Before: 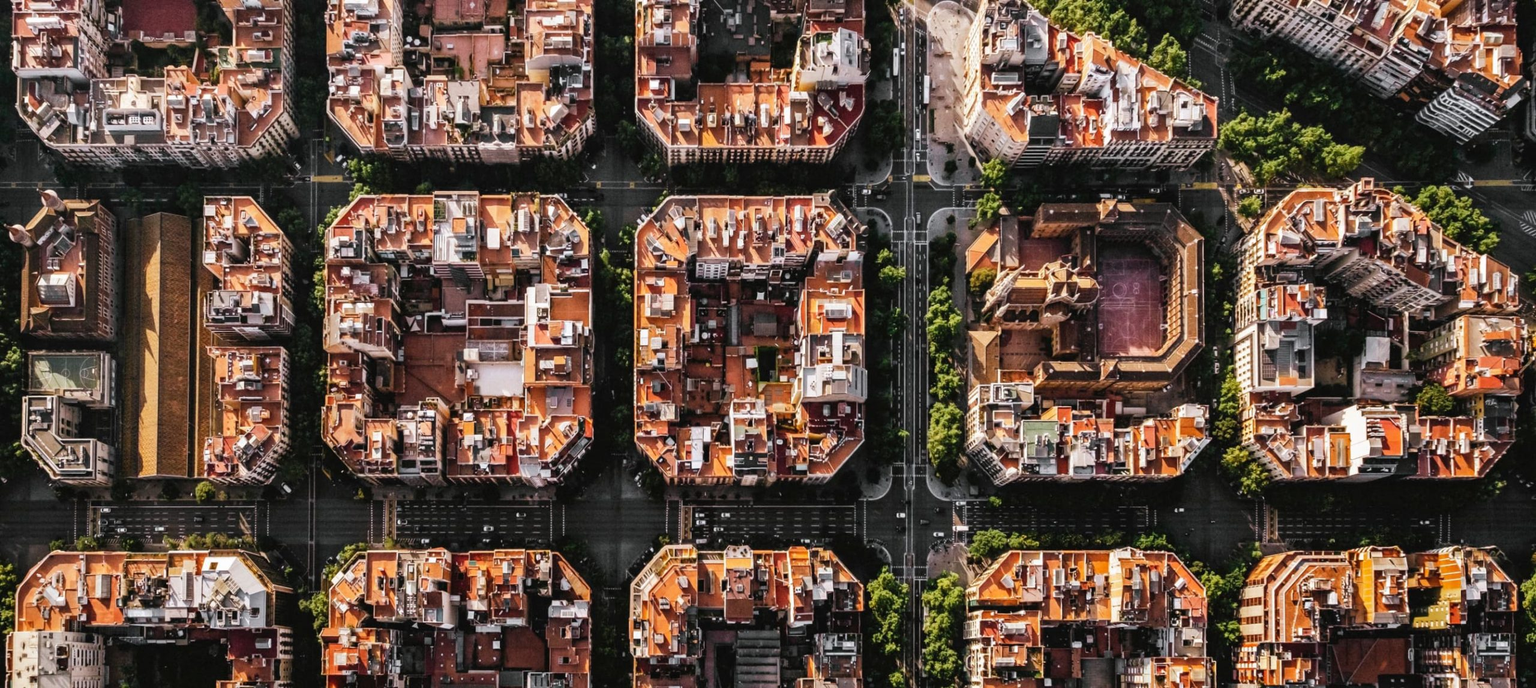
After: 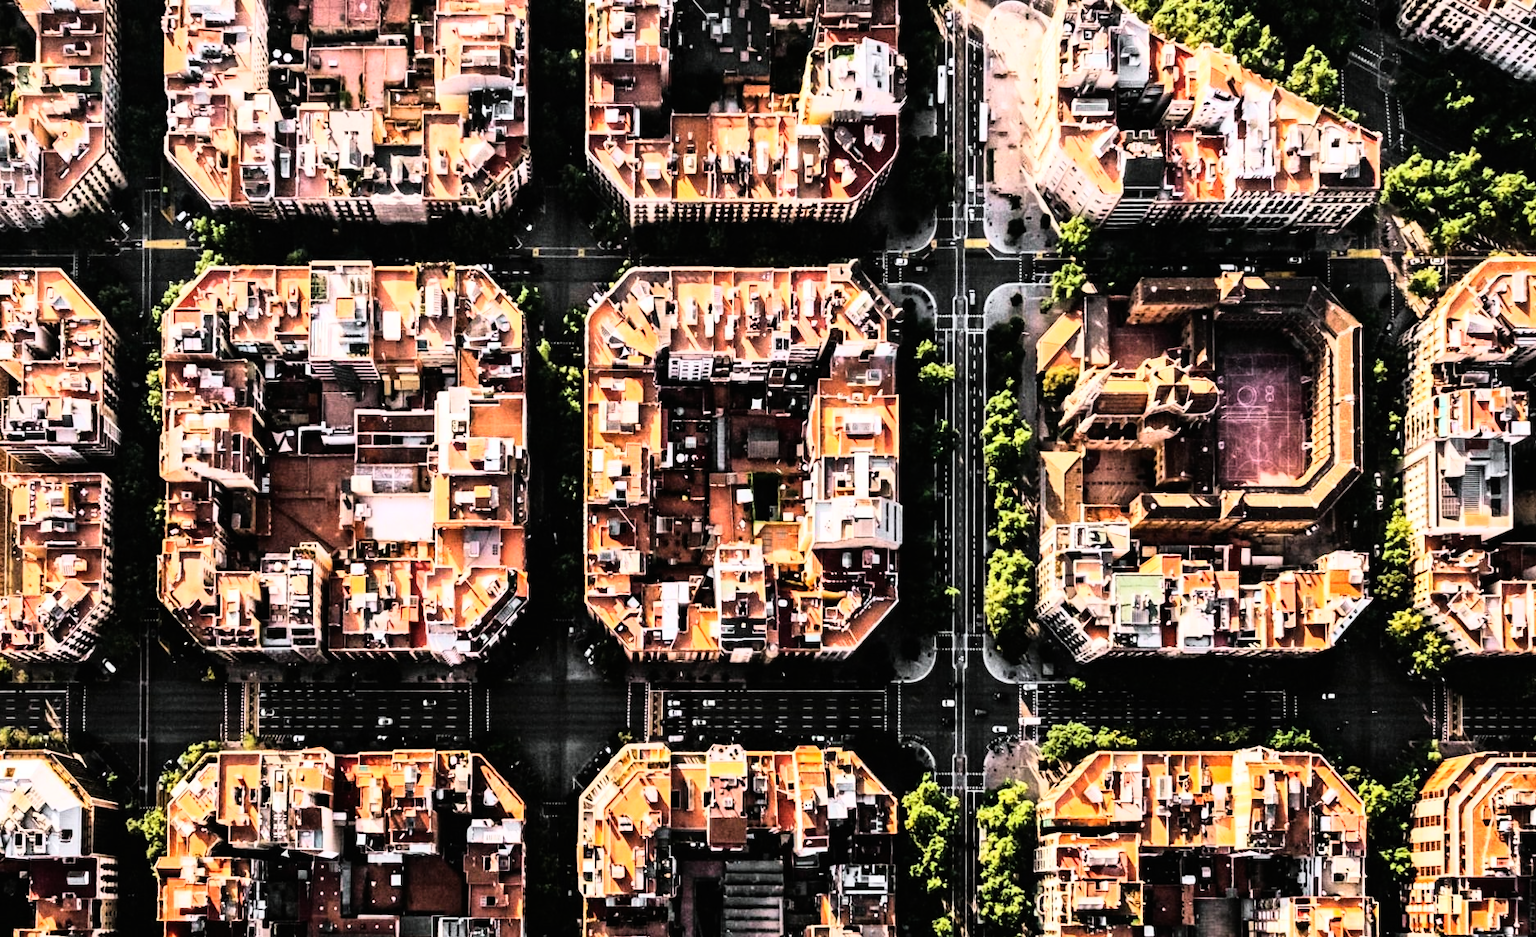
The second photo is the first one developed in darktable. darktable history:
crop: left 13.443%, right 13.31%
rgb curve: curves: ch0 [(0, 0) (0.21, 0.15) (0.24, 0.21) (0.5, 0.75) (0.75, 0.96) (0.89, 0.99) (1, 1)]; ch1 [(0, 0.02) (0.21, 0.13) (0.25, 0.2) (0.5, 0.67) (0.75, 0.9) (0.89, 0.97) (1, 1)]; ch2 [(0, 0.02) (0.21, 0.13) (0.25, 0.2) (0.5, 0.67) (0.75, 0.9) (0.89, 0.97) (1, 1)], compensate middle gray true
